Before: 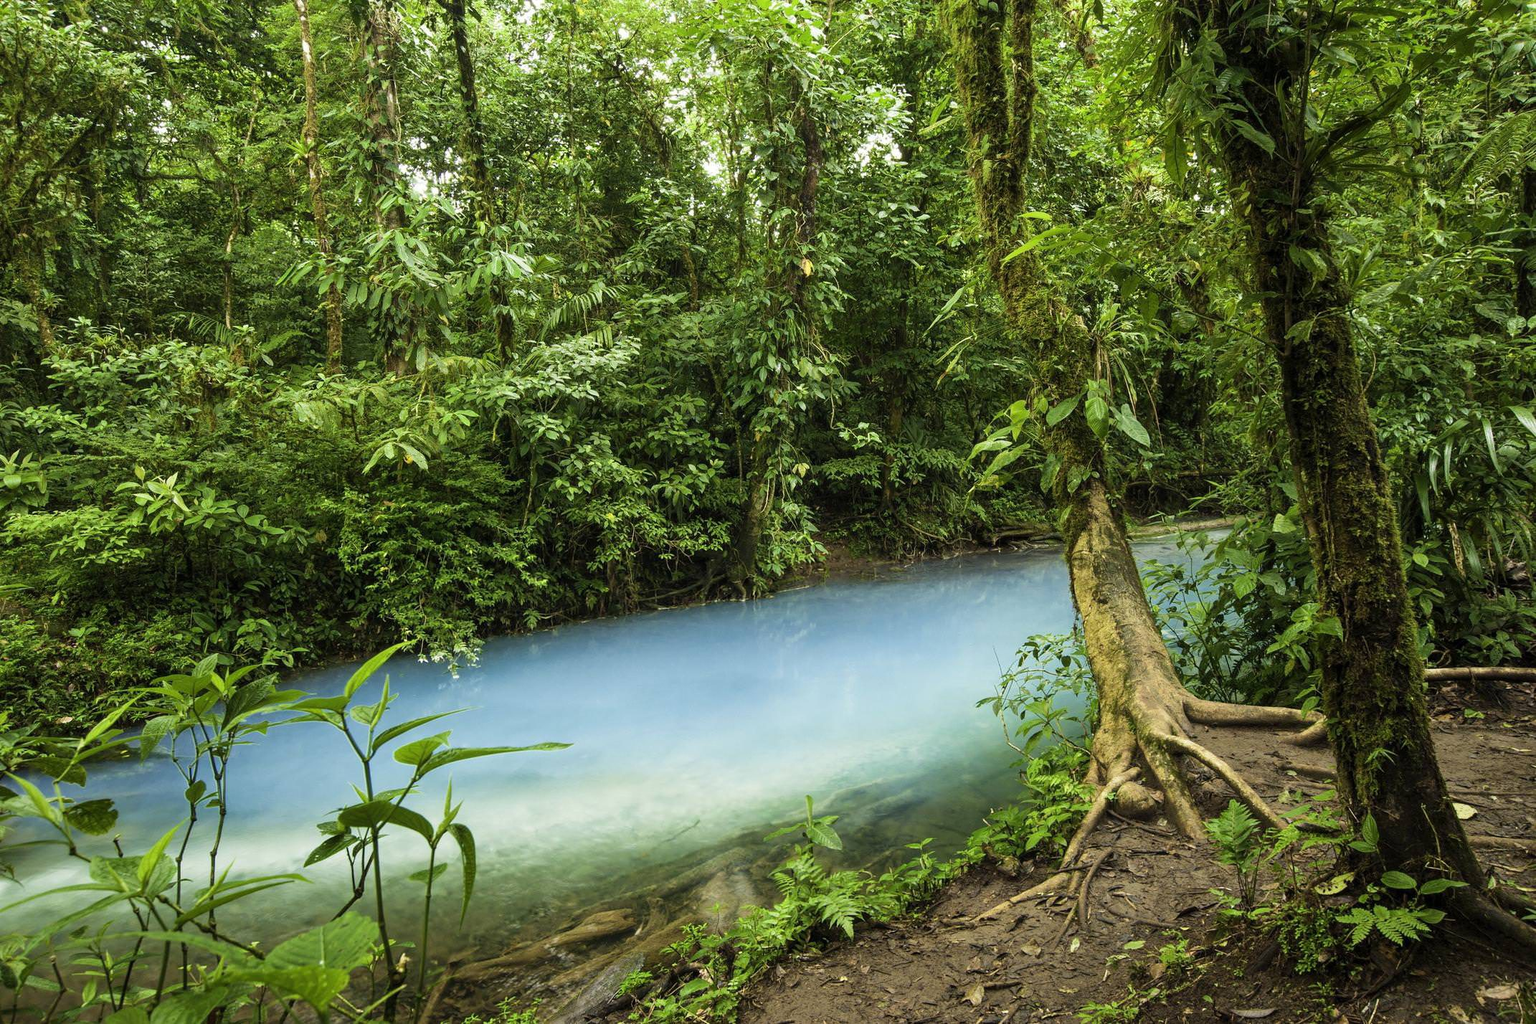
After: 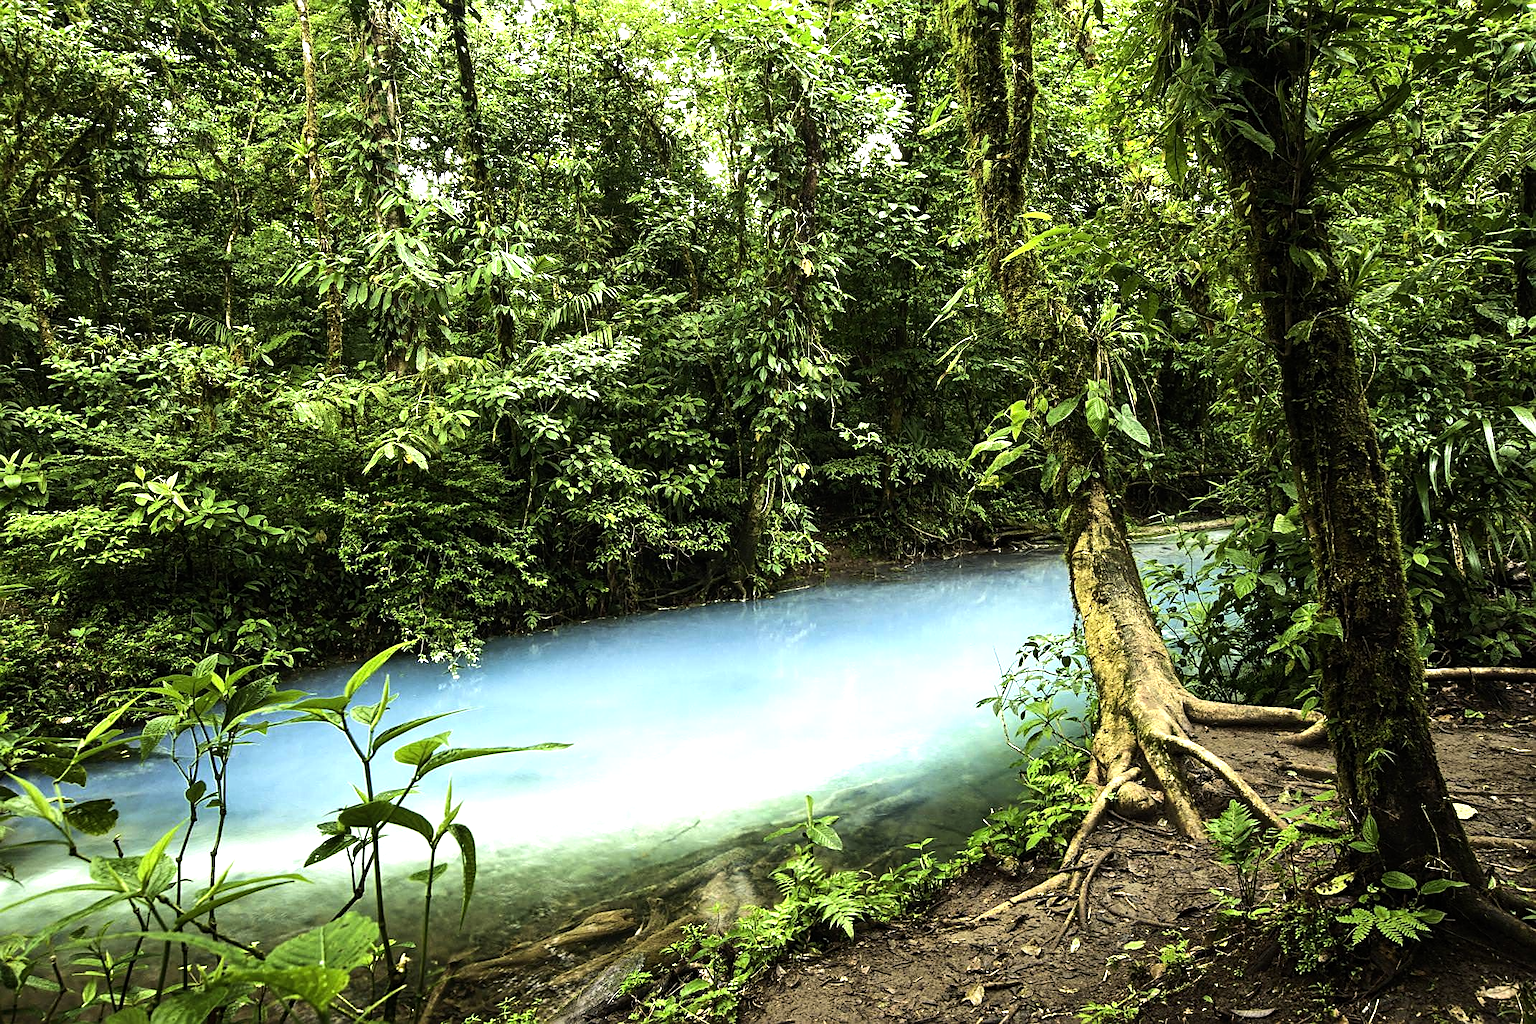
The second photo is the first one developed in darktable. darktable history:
tone equalizer: -8 EV -1.08 EV, -7 EV -1.01 EV, -6 EV -0.867 EV, -5 EV -0.578 EV, -3 EV 0.578 EV, -2 EV 0.867 EV, -1 EV 1.01 EV, +0 EV 1.08 EV, edges refinement/feathering 500, mask exposure compensation -1.57 EV, preserve details no
sharpen: on, module defaults
